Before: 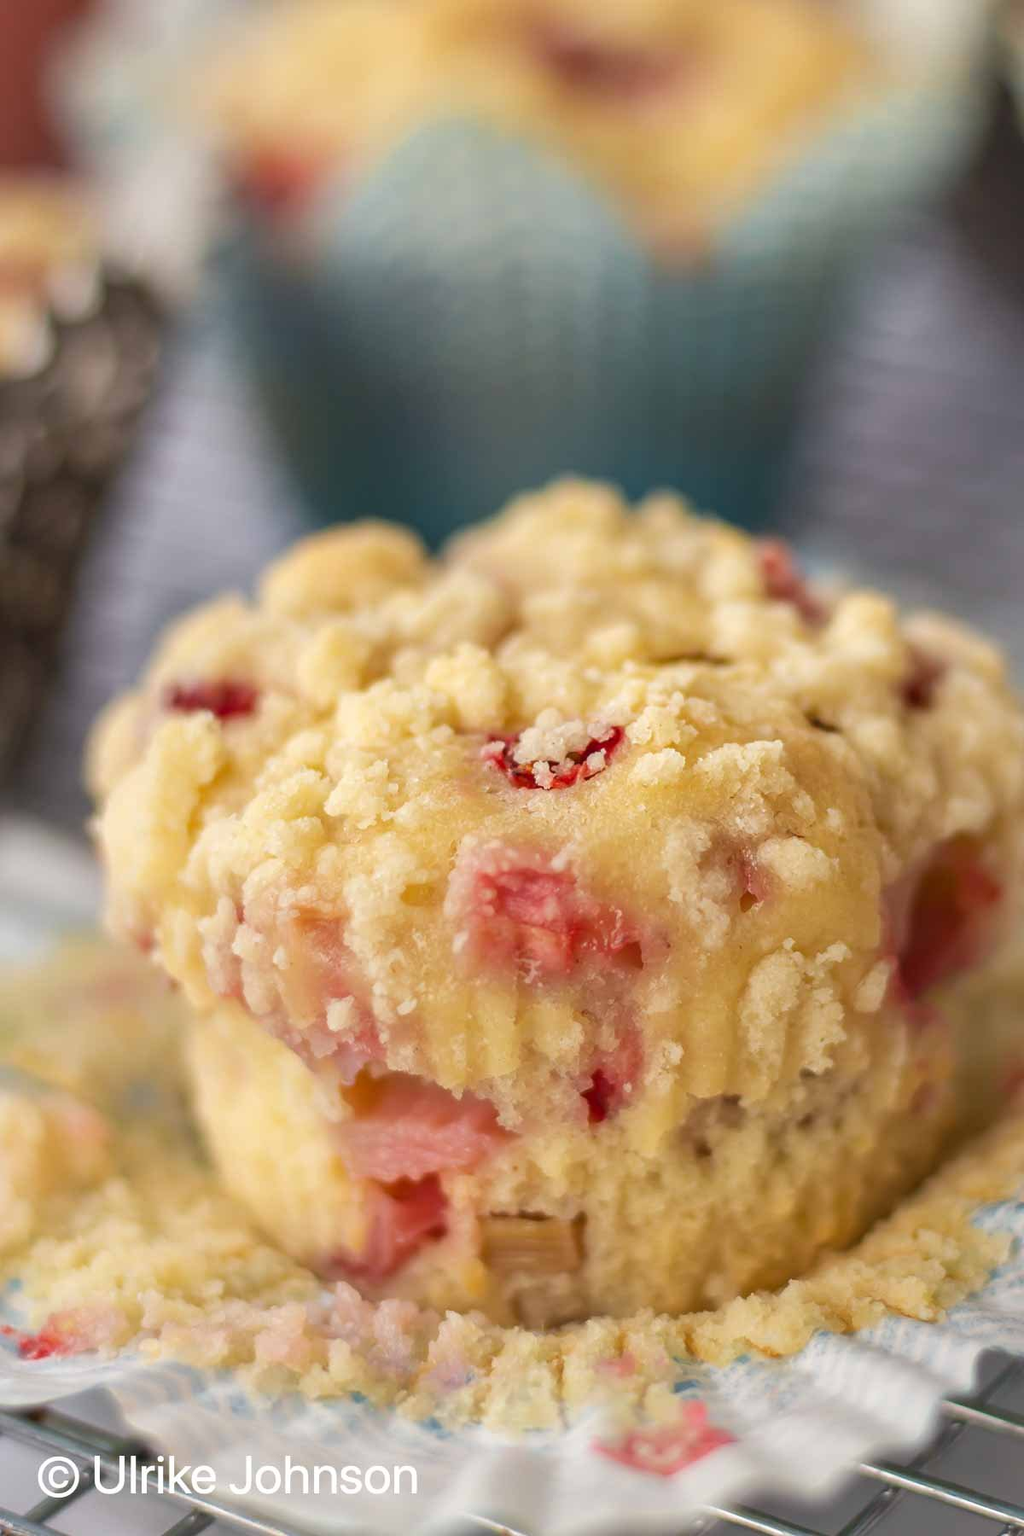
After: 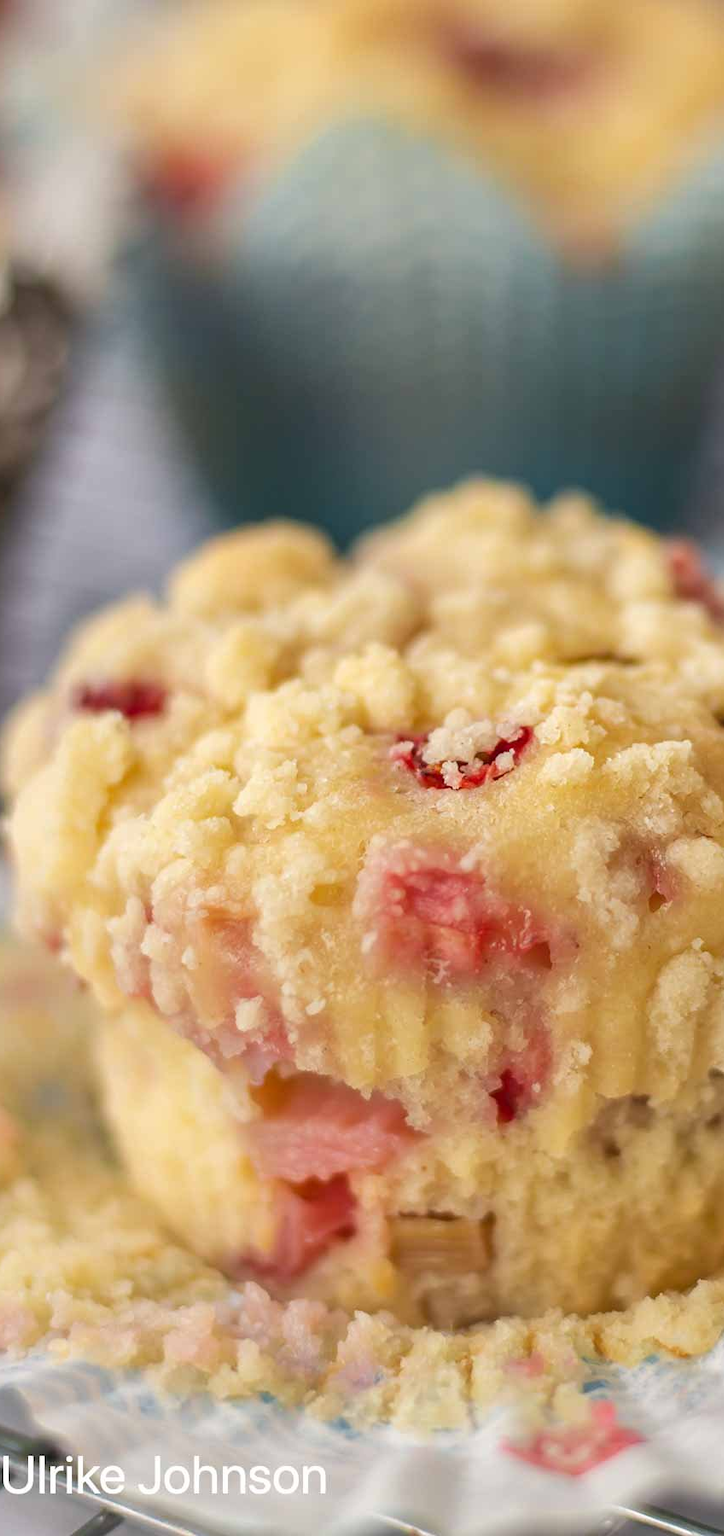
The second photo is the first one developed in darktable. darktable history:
crop and rotate: left 8.998%, right 20.251%
